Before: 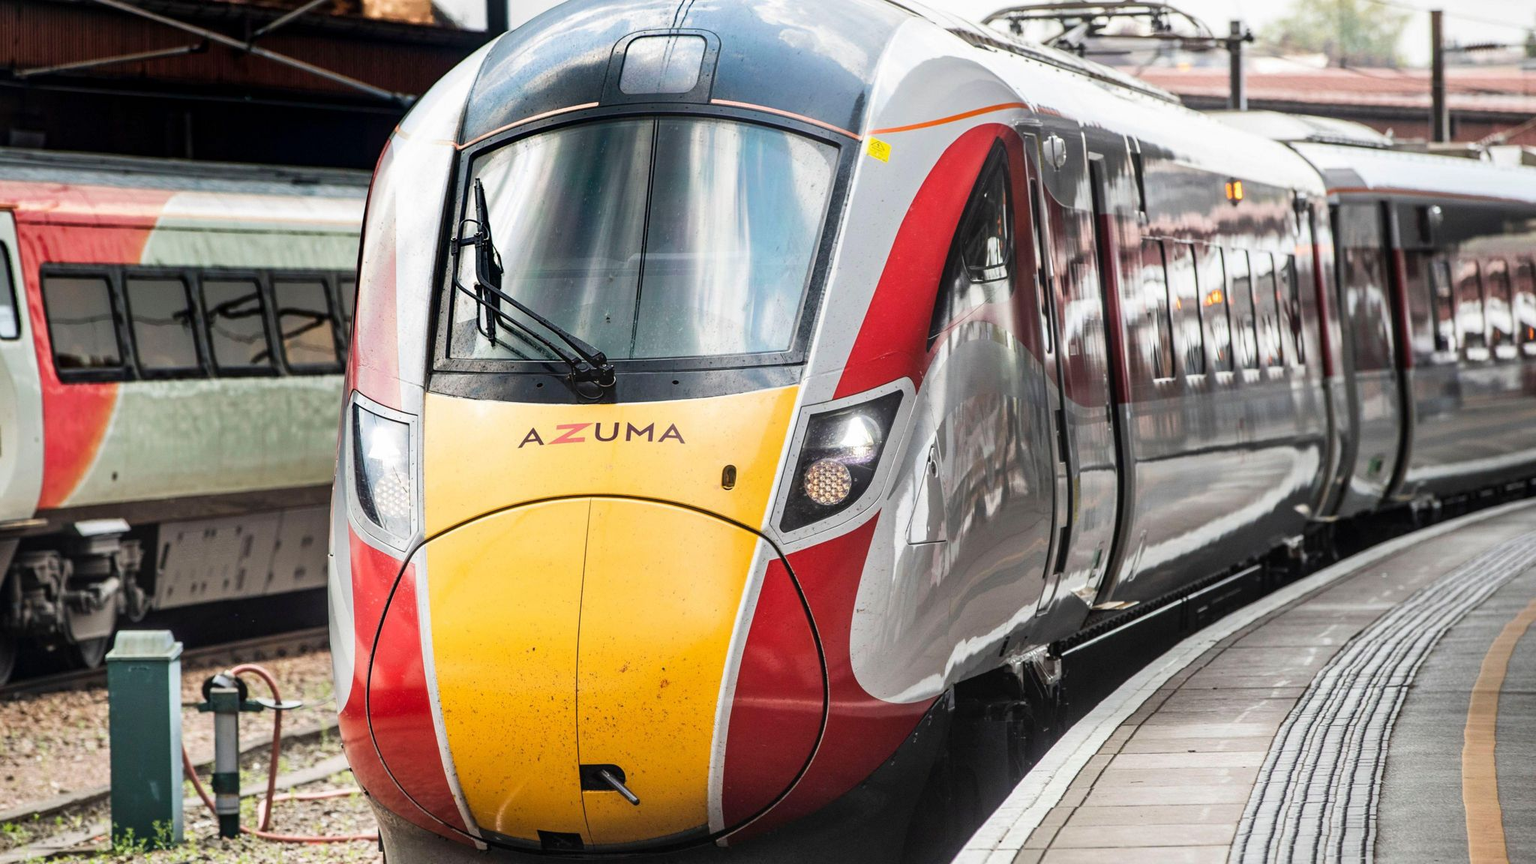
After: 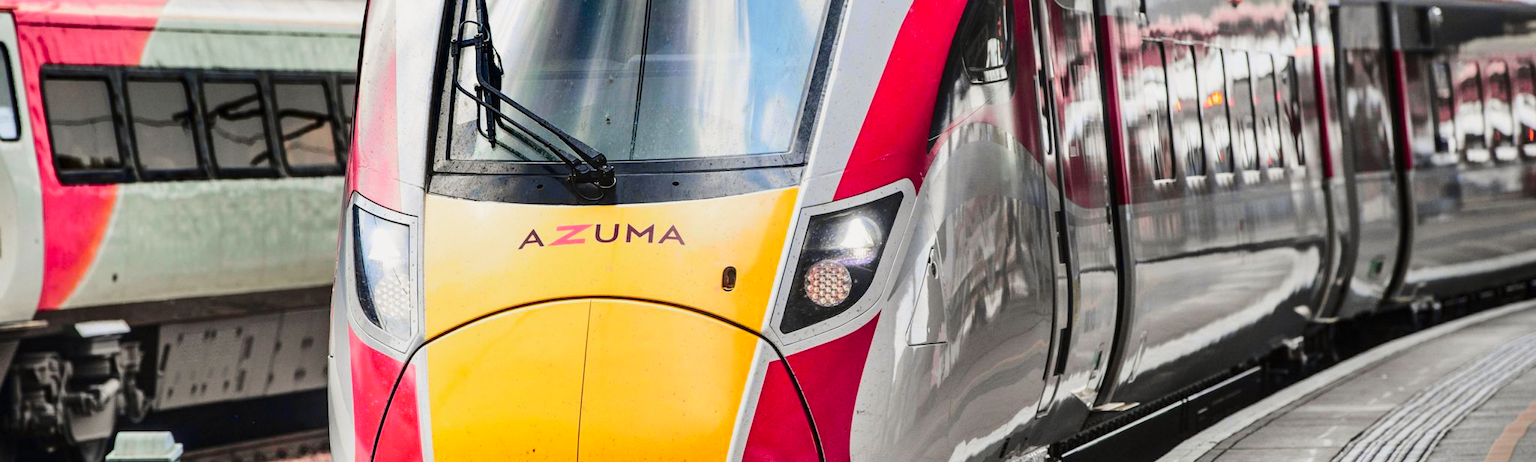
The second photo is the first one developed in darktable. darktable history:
tone curve: curves: ch0 [(0, 0) (0.23, 0.189) (0.486, 0.52) (0.822, 0.825) (0.994, 0.955)]; ch1 [(0, 0) (0.226, 0.261) (0.379, 0.442) (0.469, 0.468) (0.495, 0.498) (0.514, 0.509) (0.561, 0.603) (0.59, 0.656) (1, 1)]; ch2 [(0, 0) (0.269, 0.299) (0.459, 0.43) (0.498, 0.5) (0.523, 0.52) (0.586, 0.569) (0.635, 0.617) (0.659, 0.681) (0.718, 0.764) (1, 1)], color space Lab, independent channels, preserve colors none
crop and rotate: top 23.043%, bottom 23.437%
